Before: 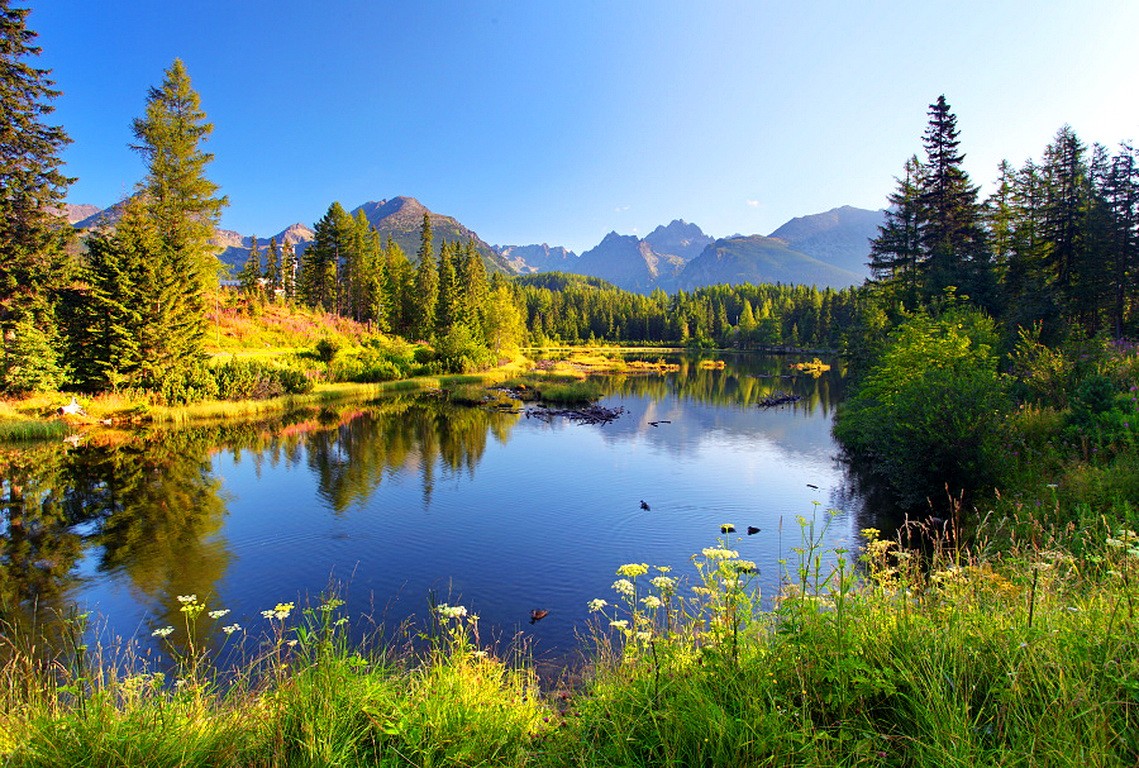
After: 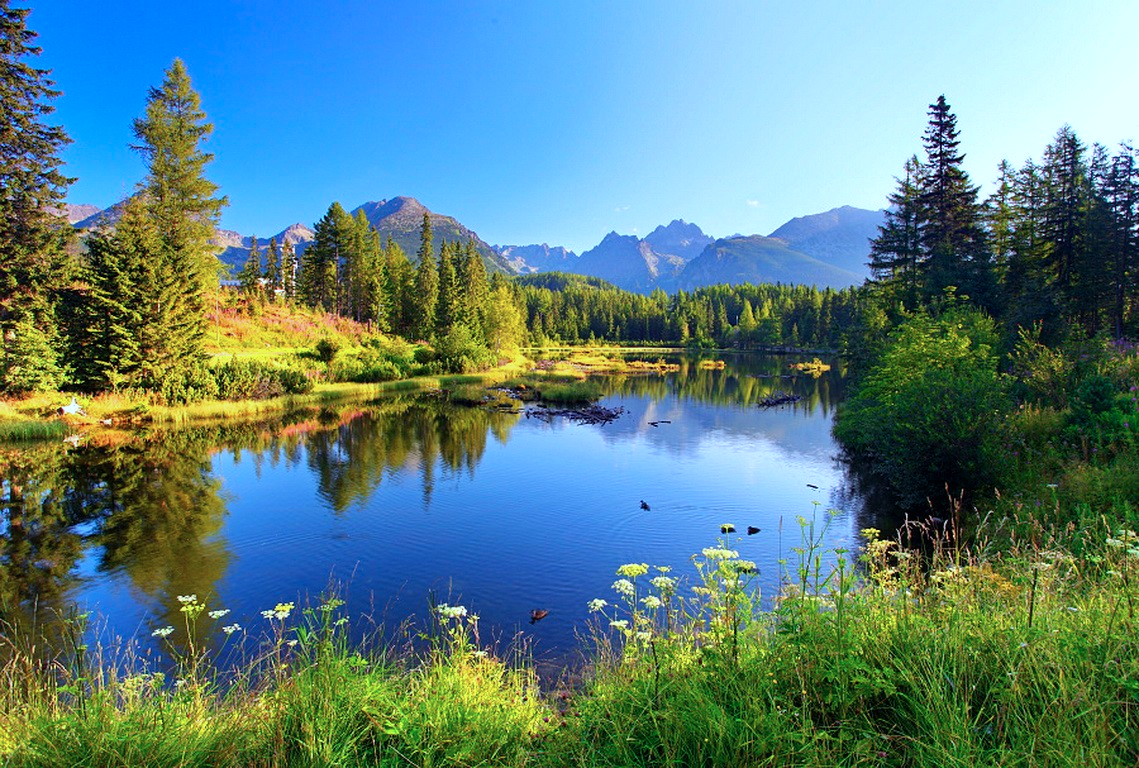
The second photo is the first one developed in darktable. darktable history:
color calibration: illuminant as shot in camera, x 0.379, y 0.381, temperature 4098.03 K
